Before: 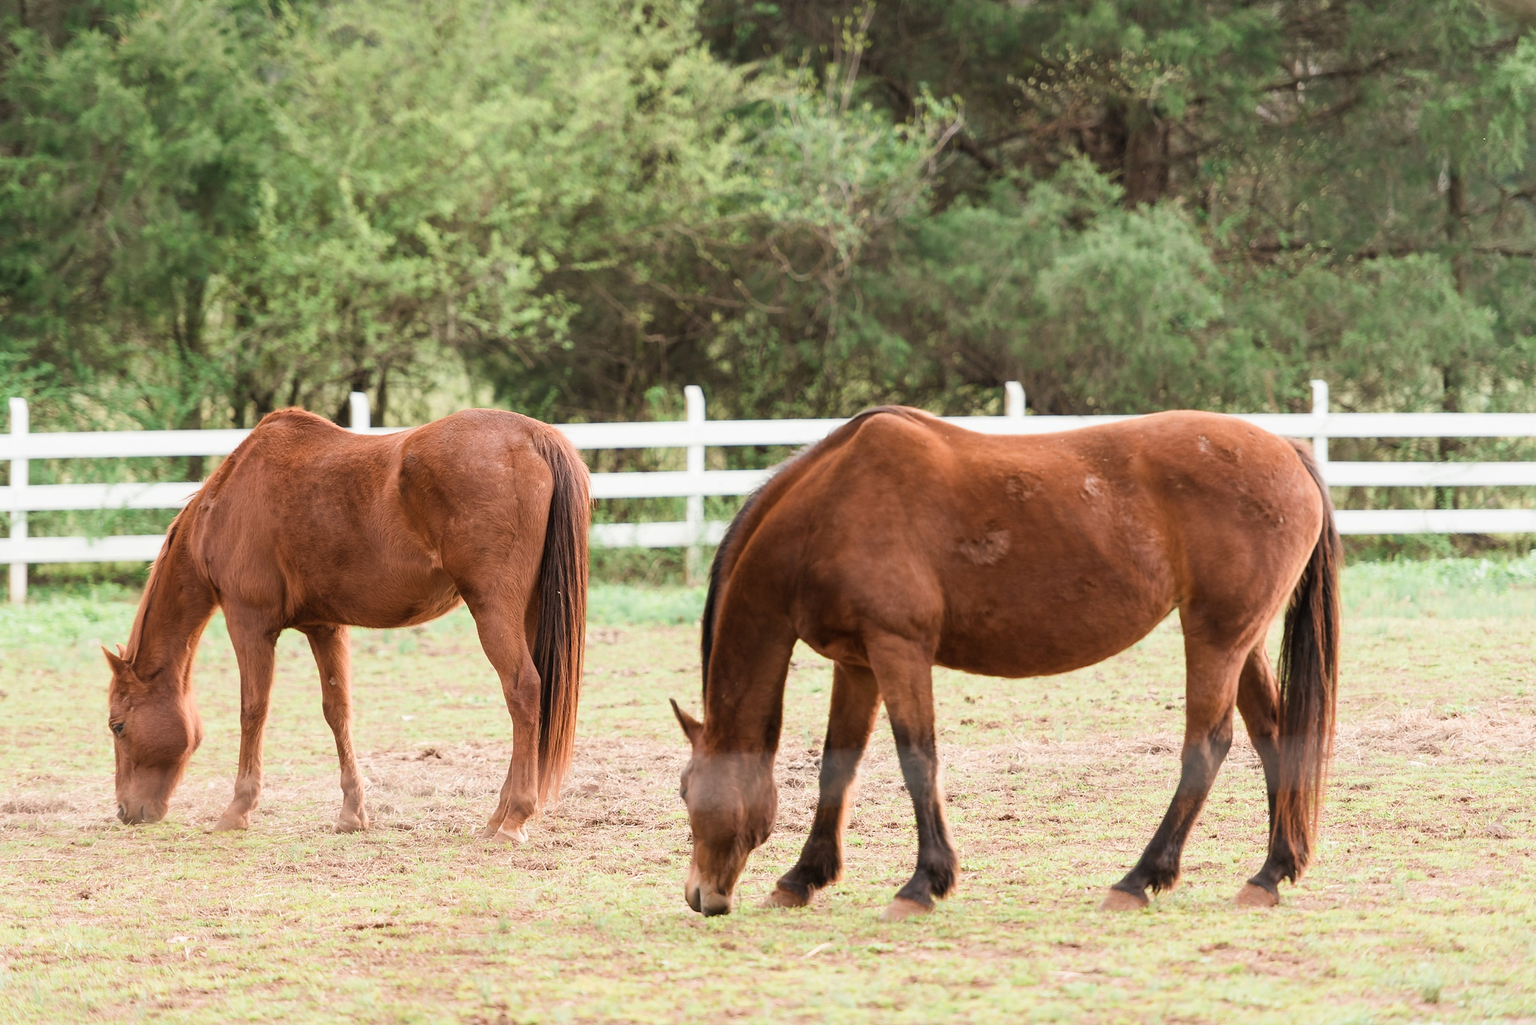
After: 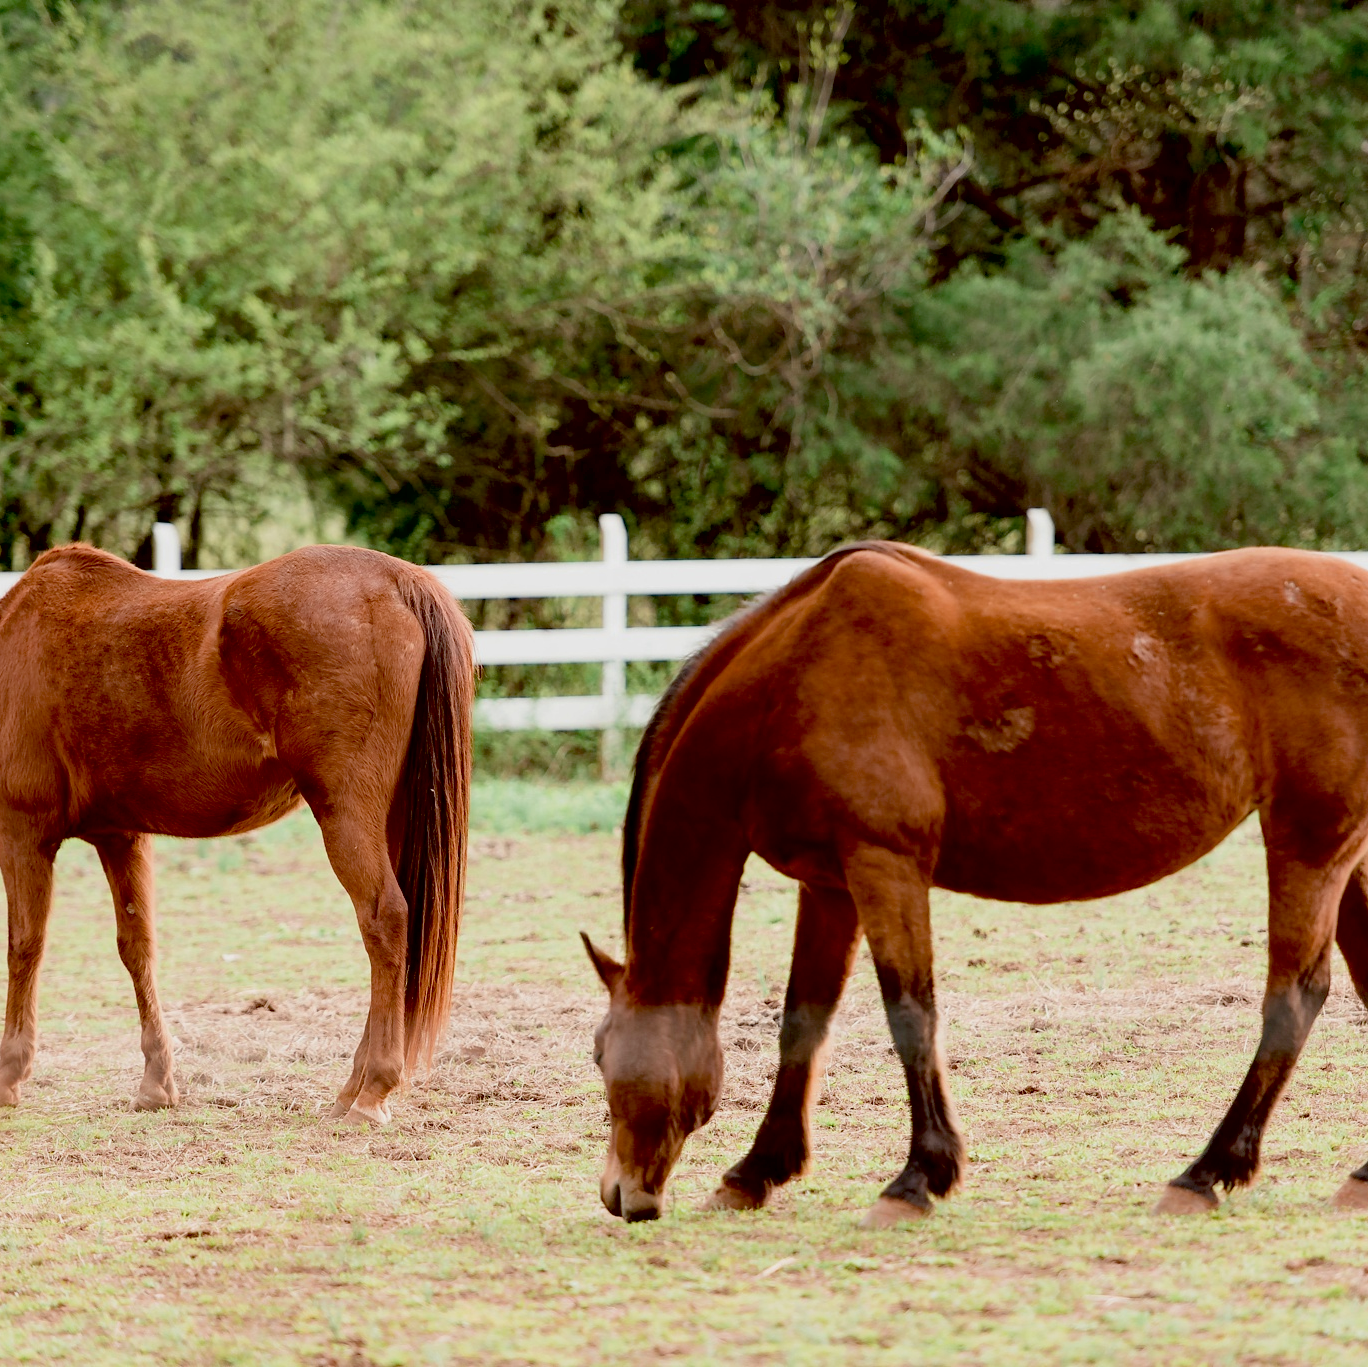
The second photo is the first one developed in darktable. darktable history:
exposure: black level correction 0.044, exposure -0.229 EV, compensate highlight preservation false
crop and rotate: left 15.307%, right 17.863%
